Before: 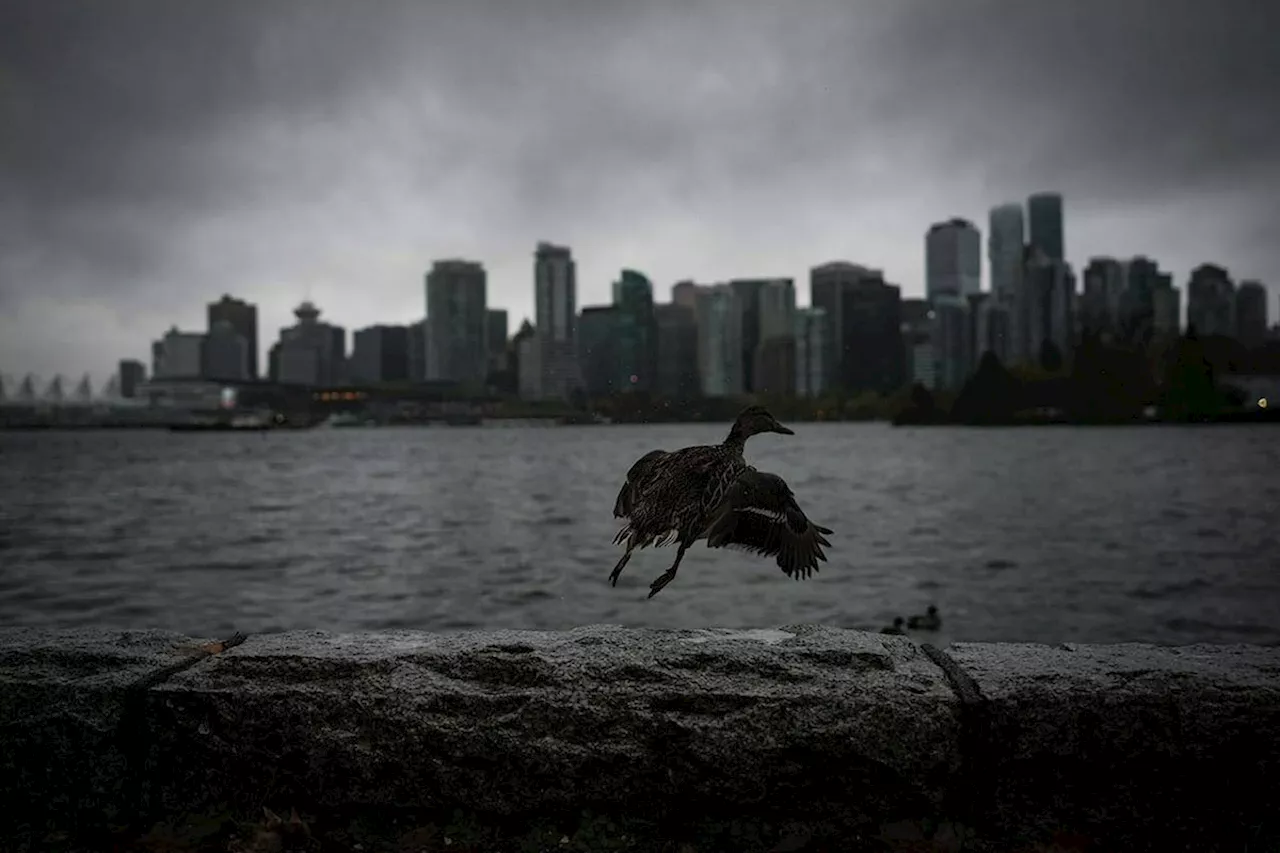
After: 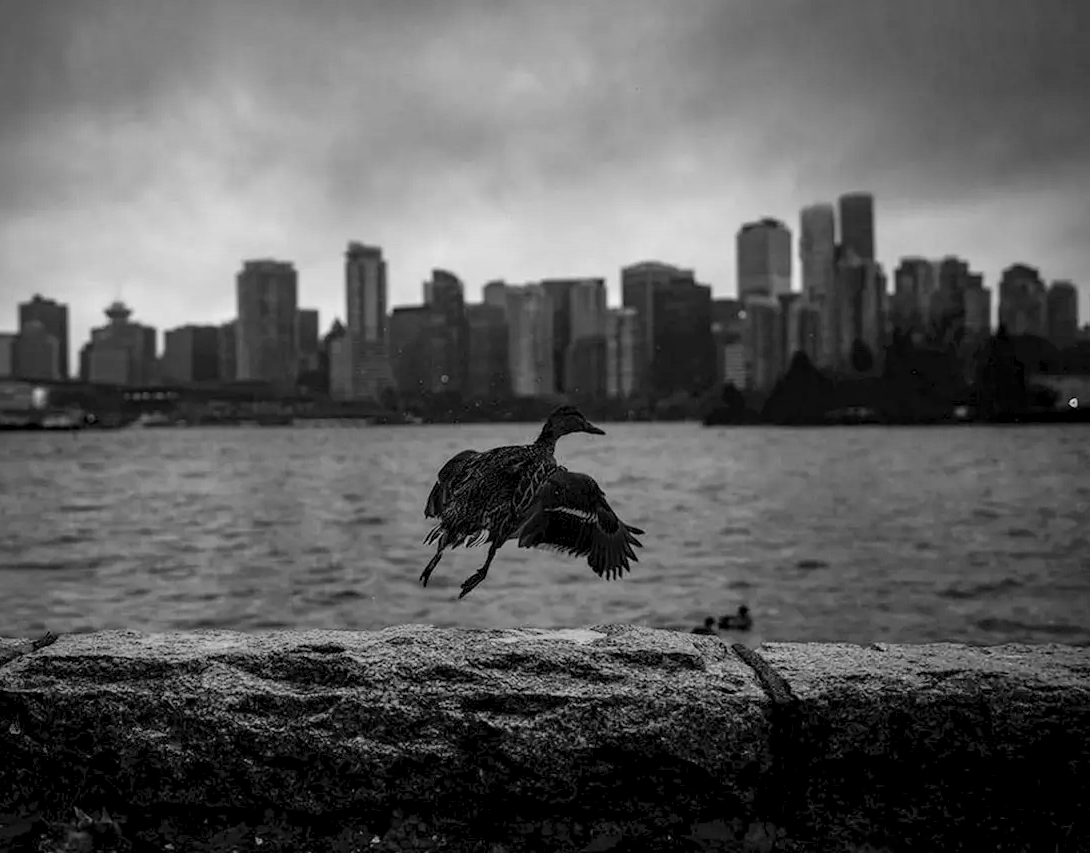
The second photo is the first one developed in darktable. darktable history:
color calibration: output gray [0.22, 0.42, 0.37, 0], illuminant custom, x 0.363, y 0.384, temperature 4523.39 K
exposure: black level correction 0, exposure 0.301 EV, compensate highlight preservation false
shadows and highlights: low approximation 0.01, soften with gaussian
crop and rotate: left 14.787%
local contrast: on, module defaults
